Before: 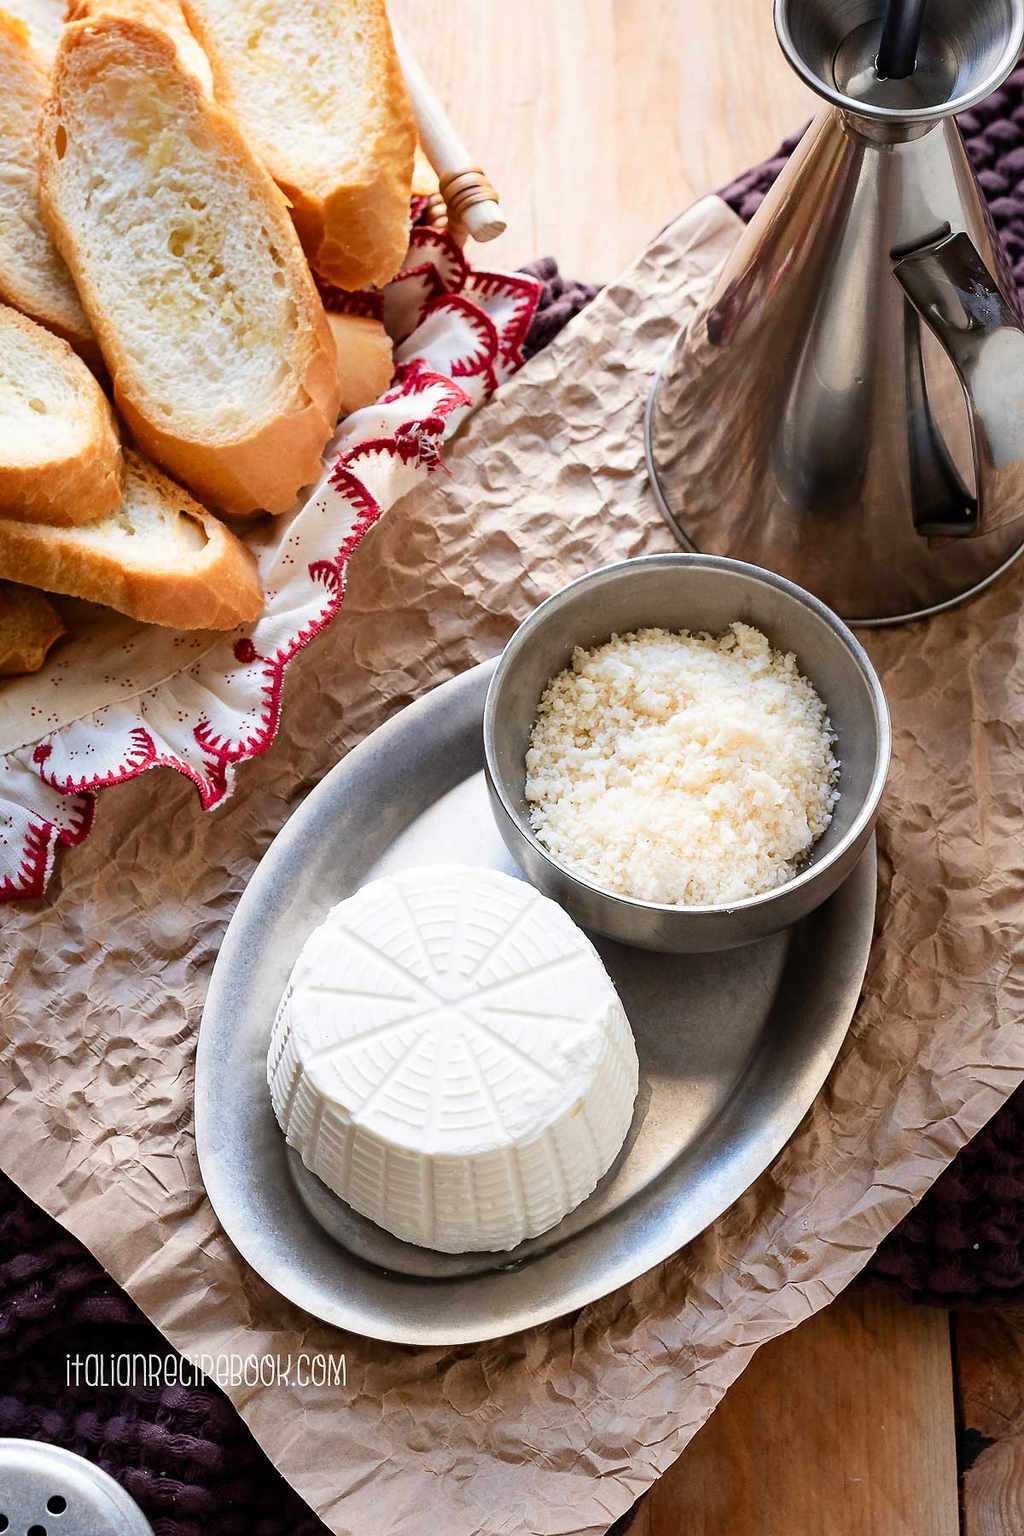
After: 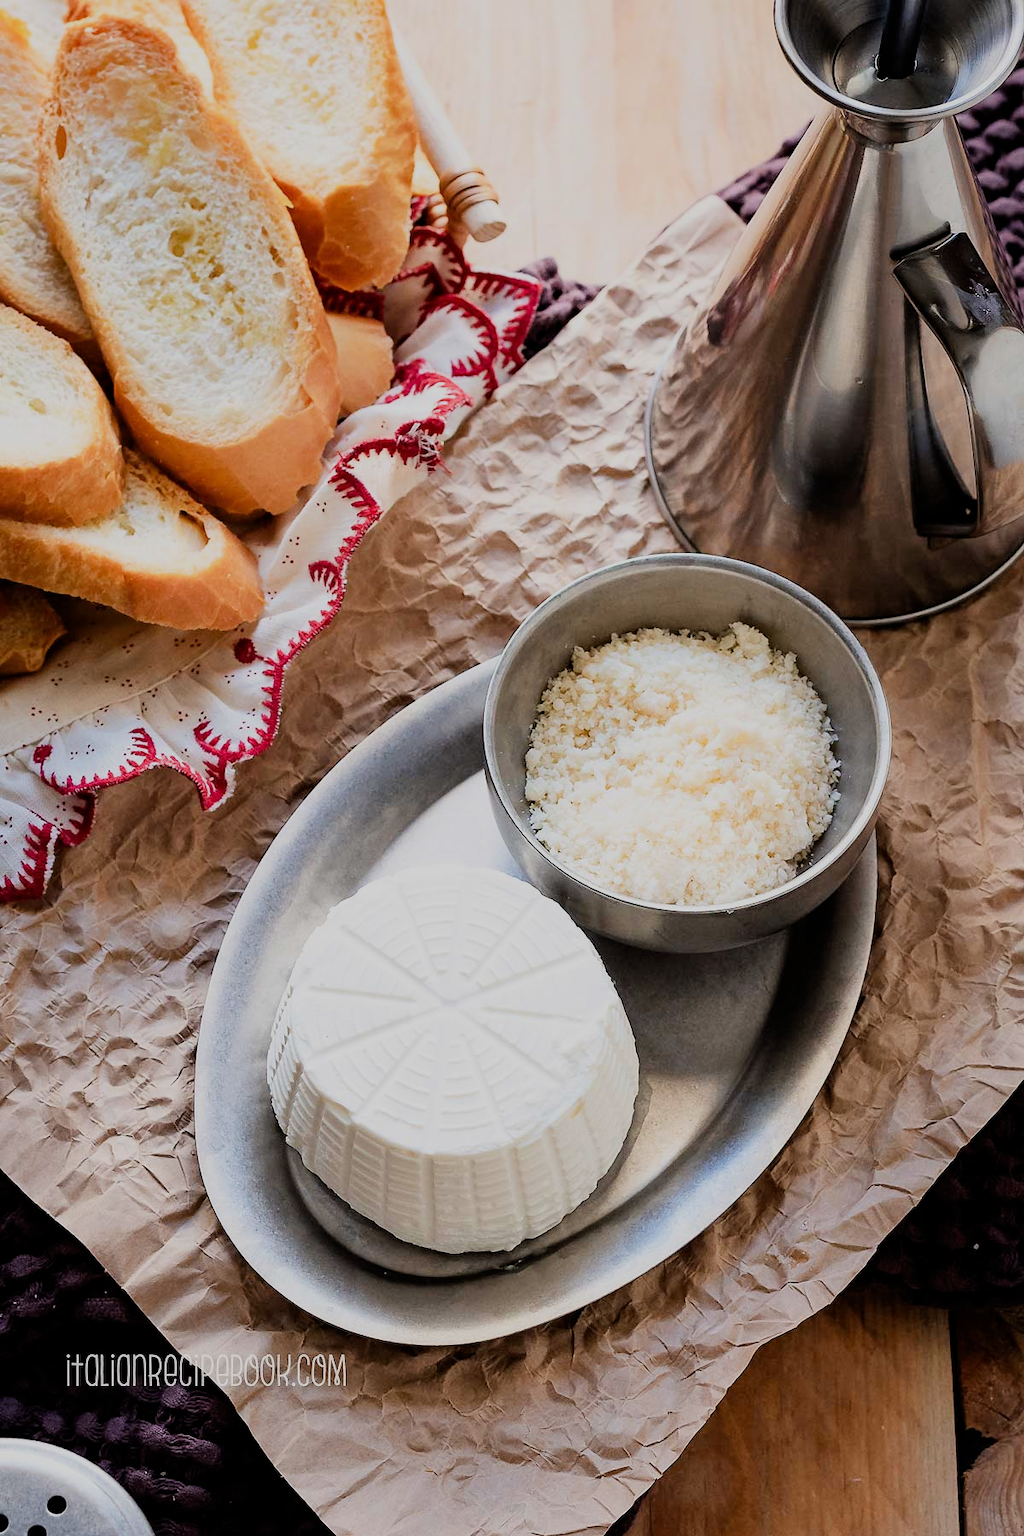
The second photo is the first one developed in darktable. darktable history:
filmic rgb: black relative exposure -7.32 EV, white relative exposure 5.09 EV, hardness 3.2
